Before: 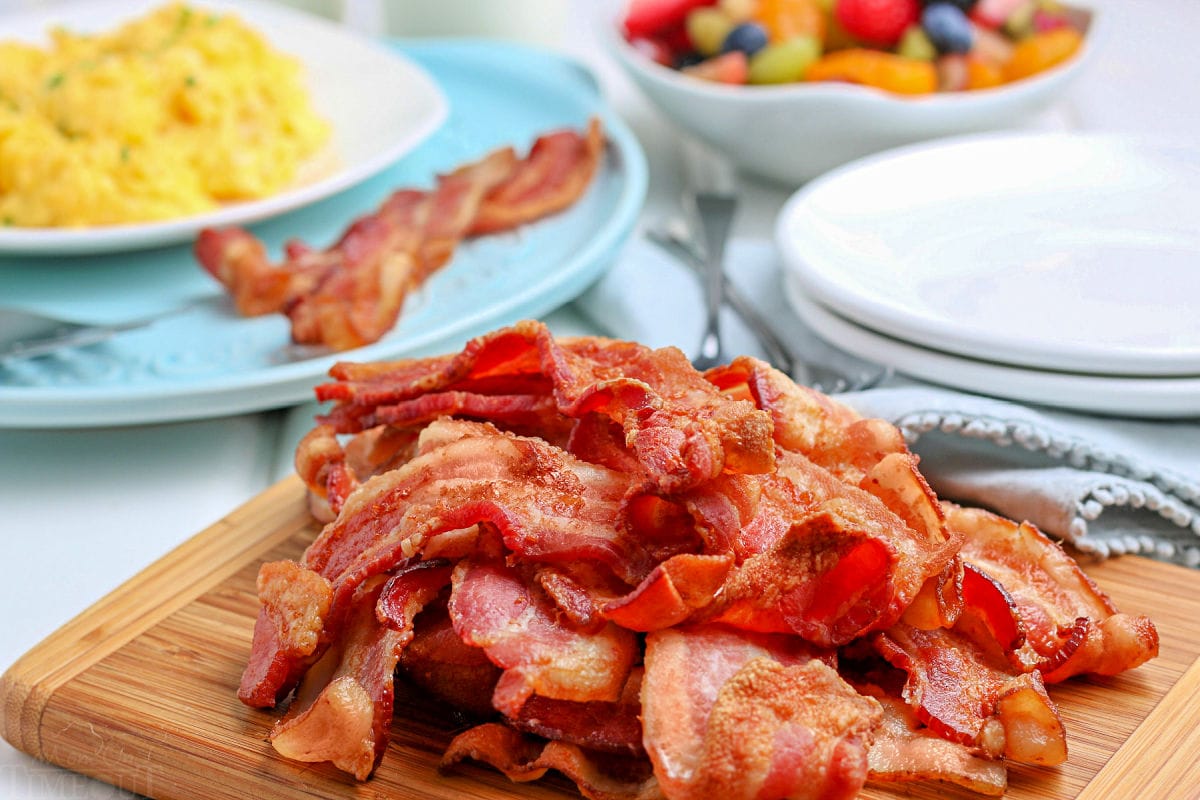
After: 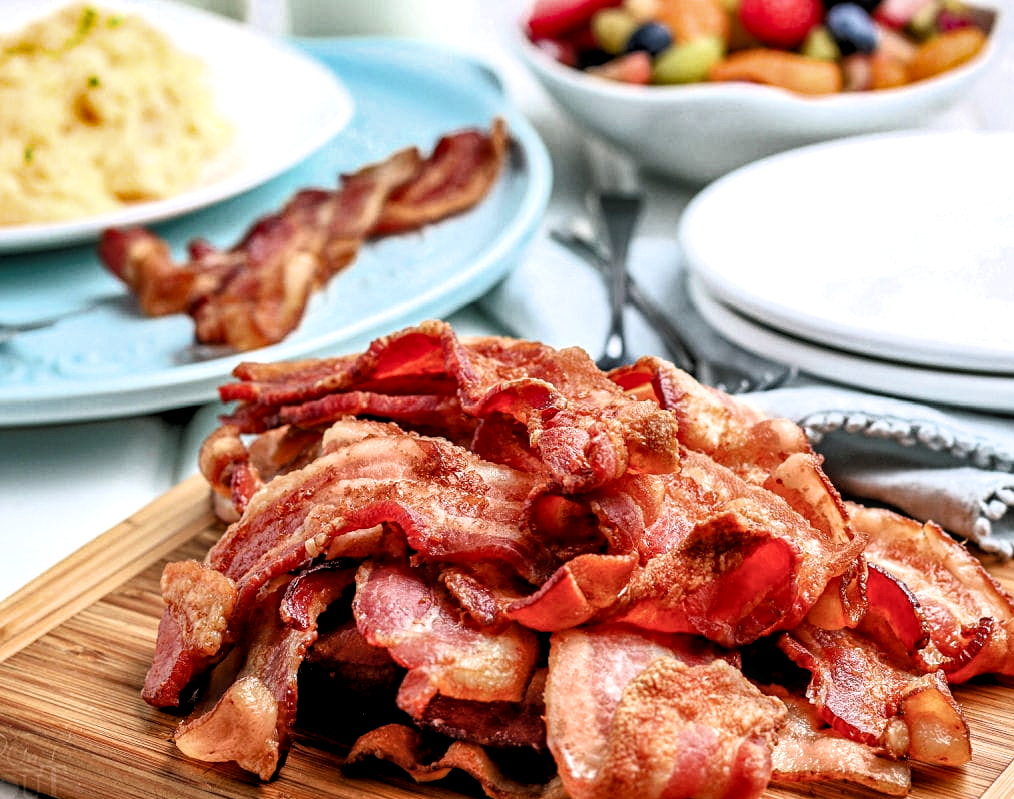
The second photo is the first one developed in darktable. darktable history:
crop: left 8.067%, right 7.417%
exposure: exposure -0.183 EV, compensate exposure bias true, compensate highlight preservation false
shadows and highlights: low approximation 0.01, soften with gaussian
local contrast: detail 130%
filmic rgb: black relative exposure -3.6 EV, white relative exposure 2.11 EV, threshold 5.95 EV, hardness 3.64, iterations of high-quality reconstruction 0, enable highlight reconstruction true
